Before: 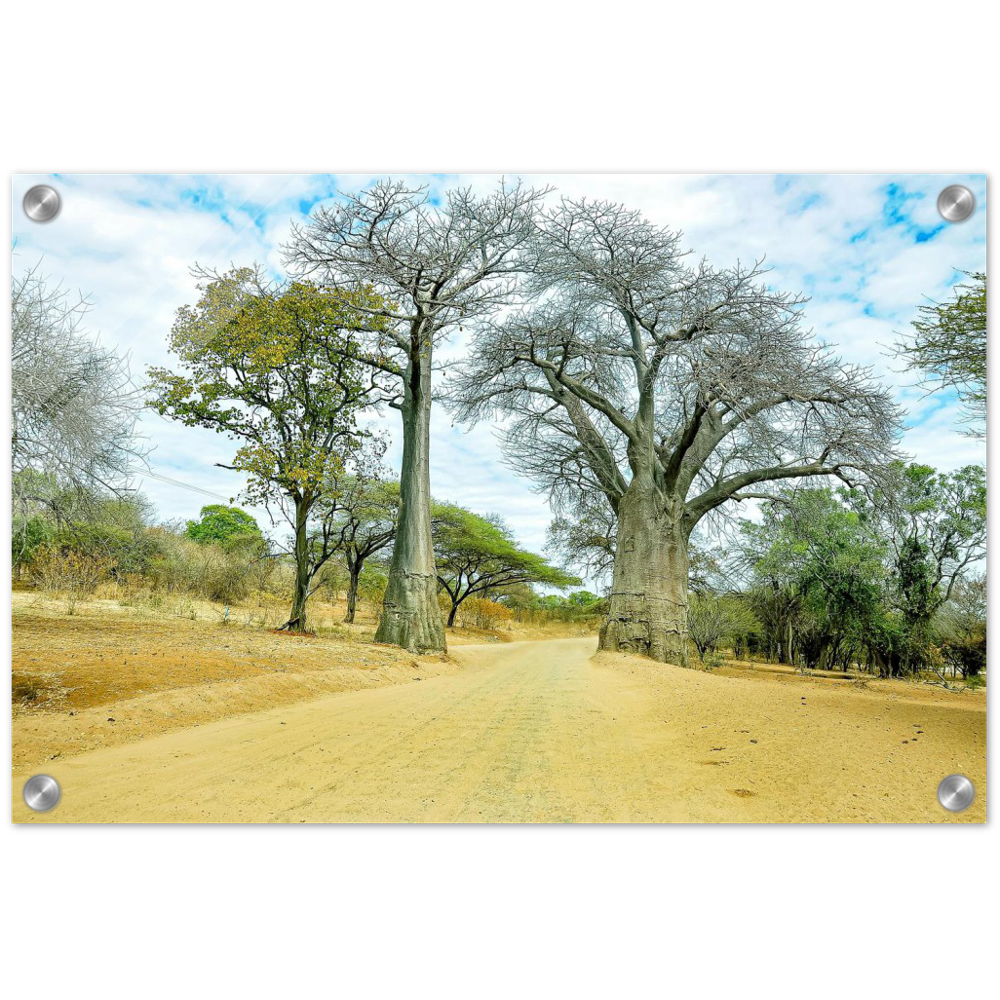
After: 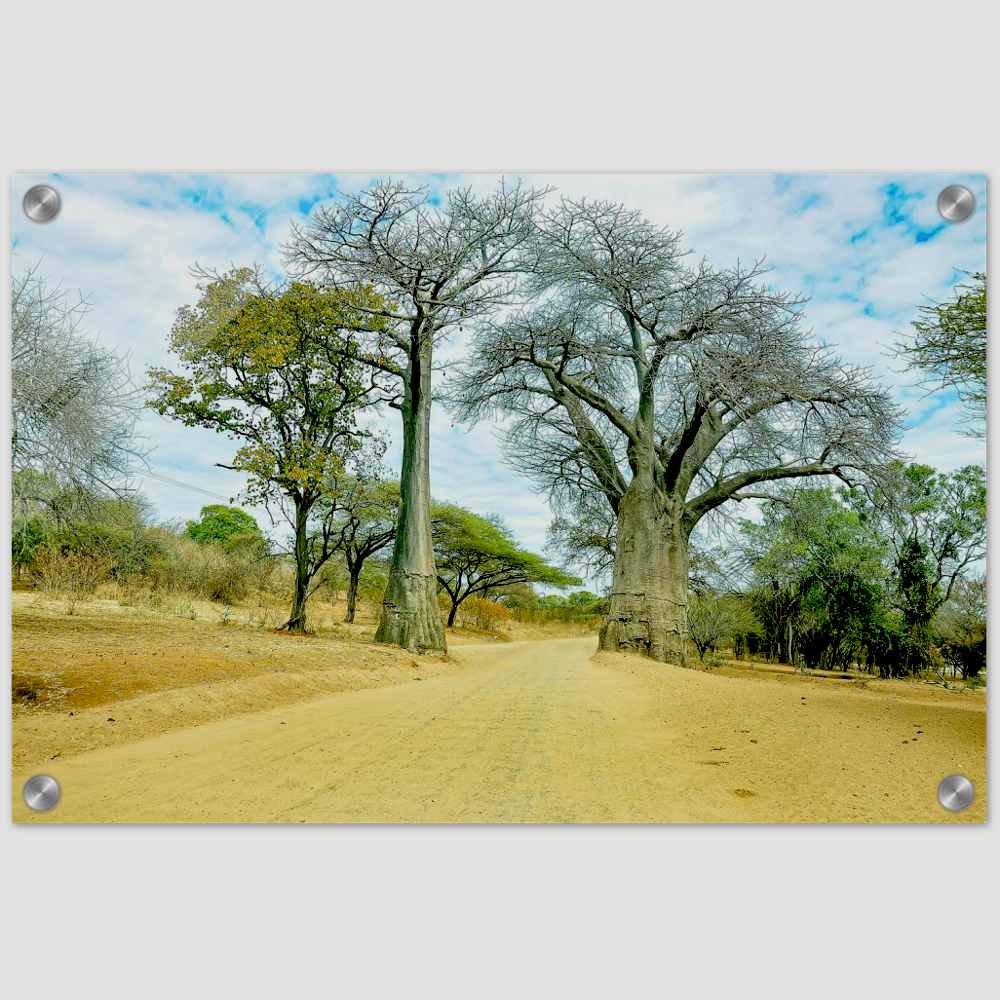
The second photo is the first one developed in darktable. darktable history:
color balance: lift [1.01, 1, 1, 1], gamma [1.097, 1, 1, 1], gain [0.85, 1, 1, 1]
exposure: black level correction 0.046, exposure -0.228 EV, compensate highlight preservation false
tone equalizer: on, module defaults
velvia: on, module defaults
